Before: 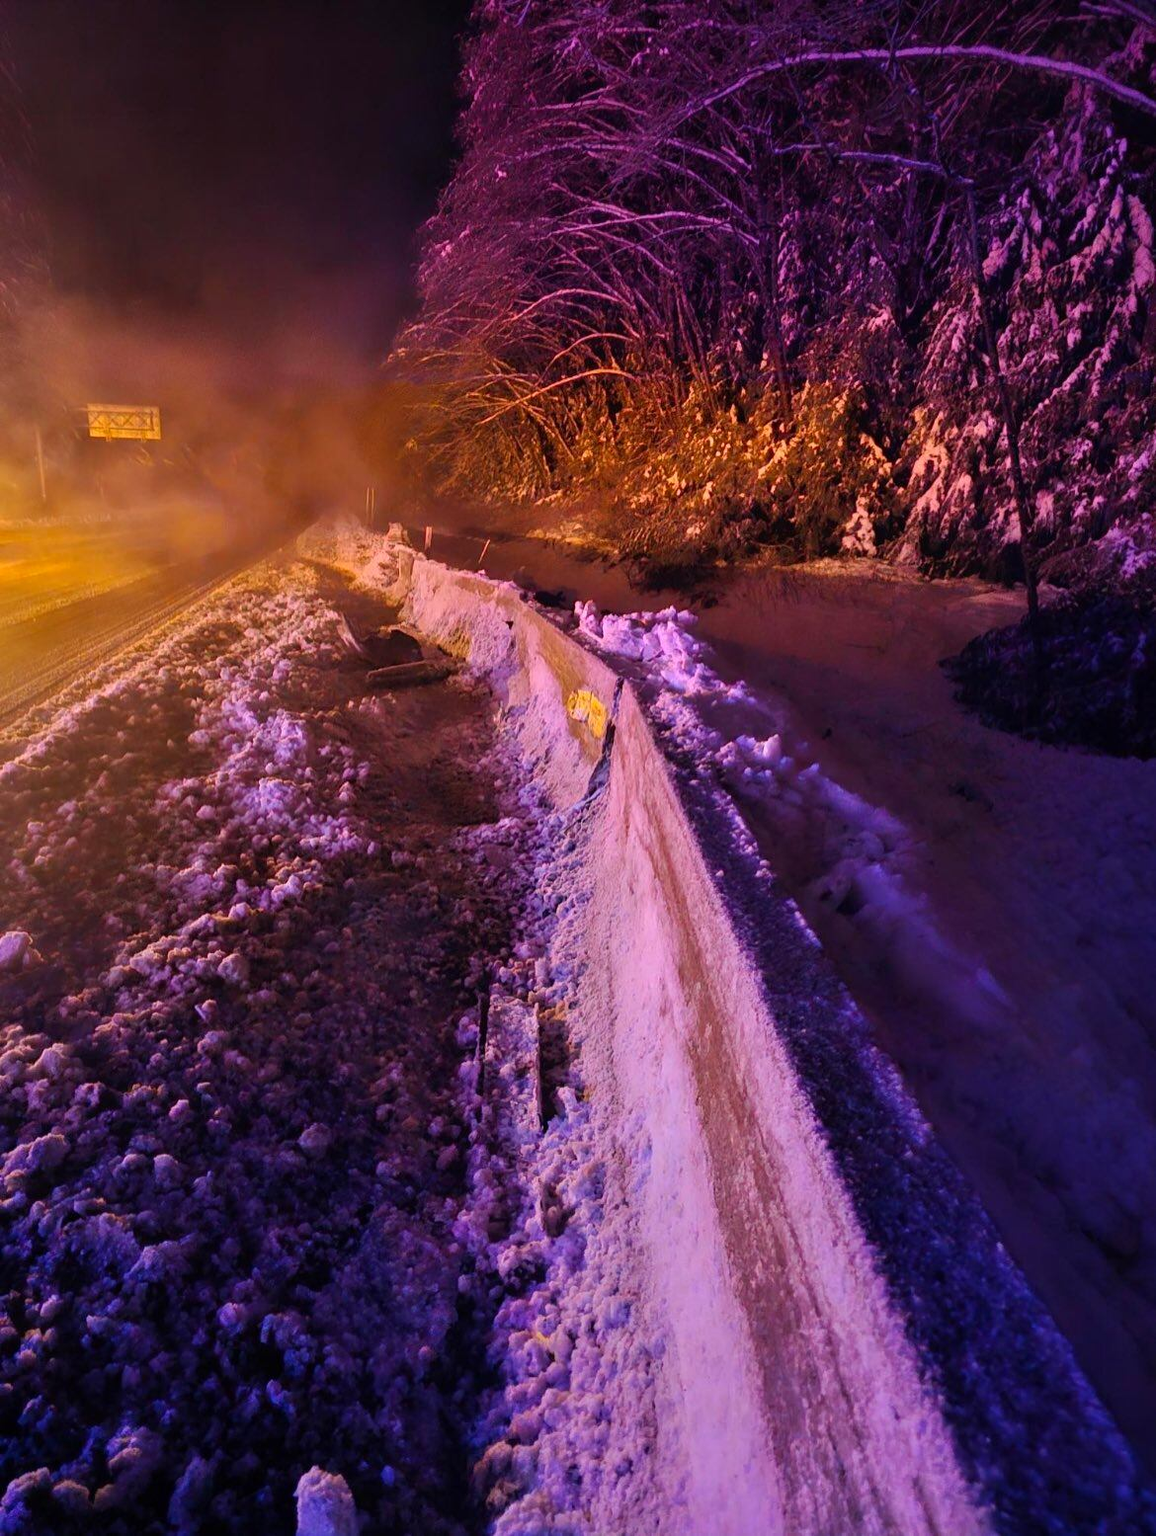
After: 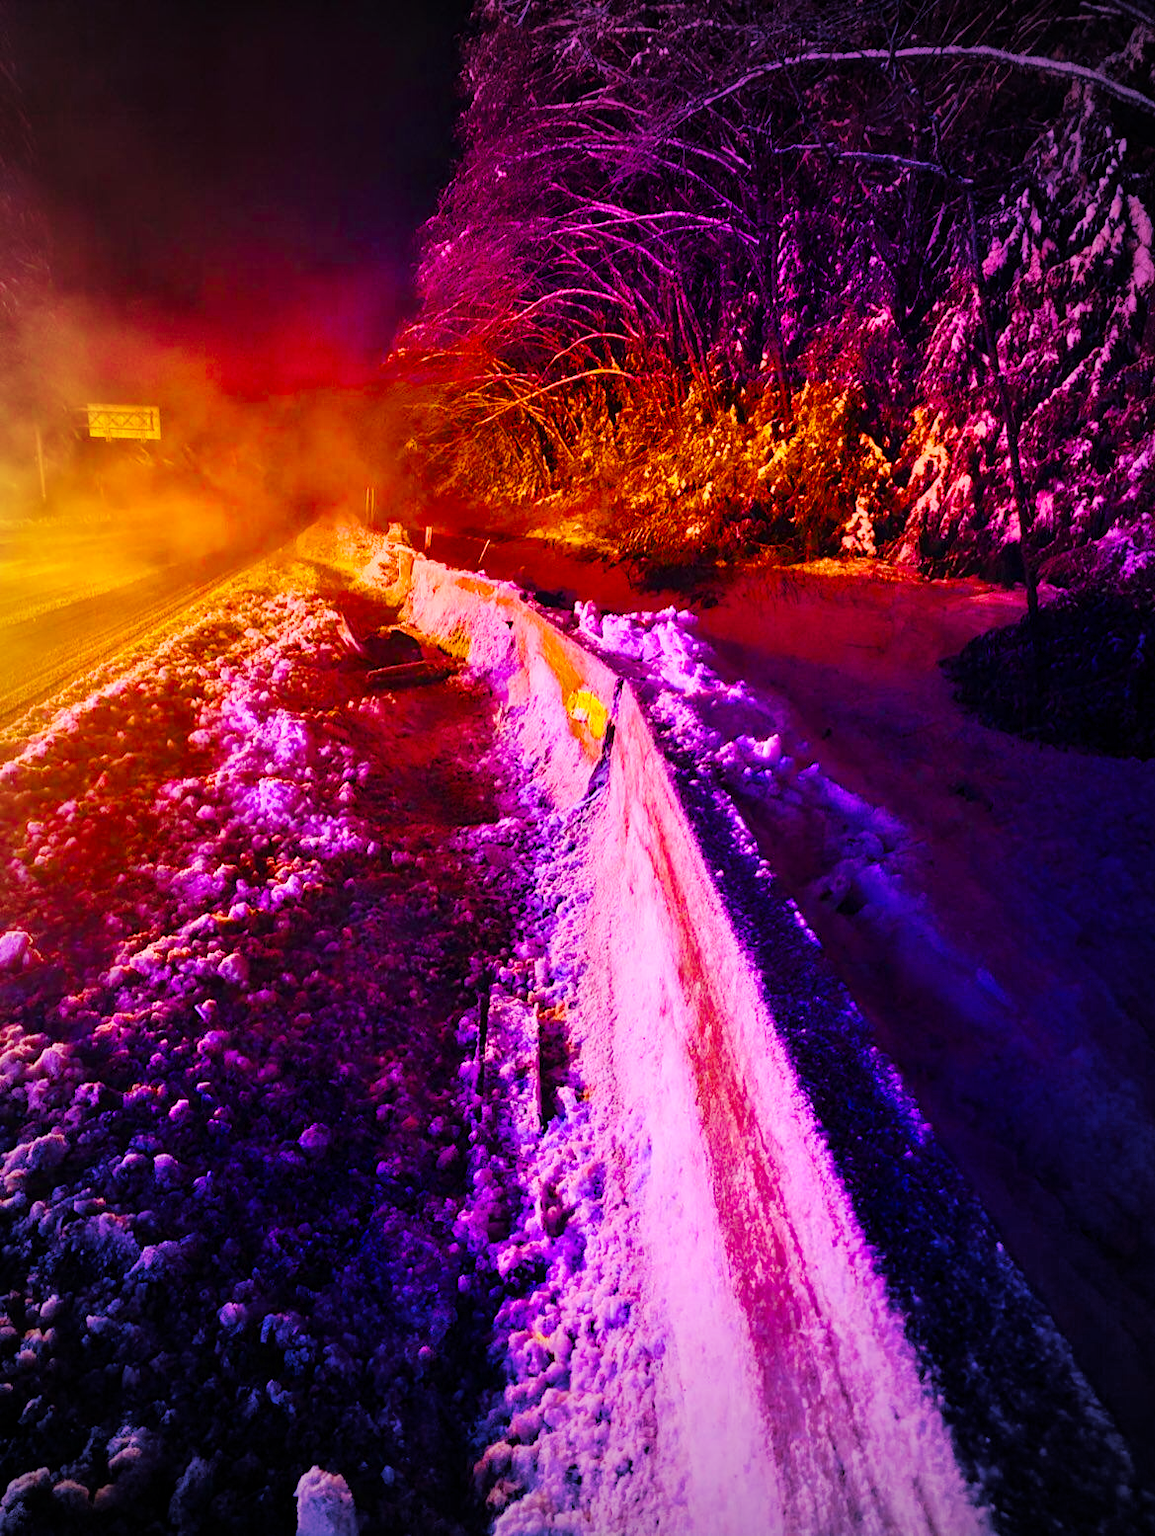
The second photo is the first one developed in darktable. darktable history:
color balance rgb: linear chroma grading › global chroma 15.03%, perceptual saturation grading › global saturation 35.062%, perceptual saturation grading › highlights -25.326%, perceptual saturation grading › shadows 50.087%, global vibrance 20%
vignetting: fall-off start 66.99%, width/height ratio 1.018, unbound false
base curve: curves: ch0 [(0, 0) (0.028, 0.03) (0.121, 0.232) (0.46, 0.748) (0.859, 0.968) (1, 1)], preserve colors none
